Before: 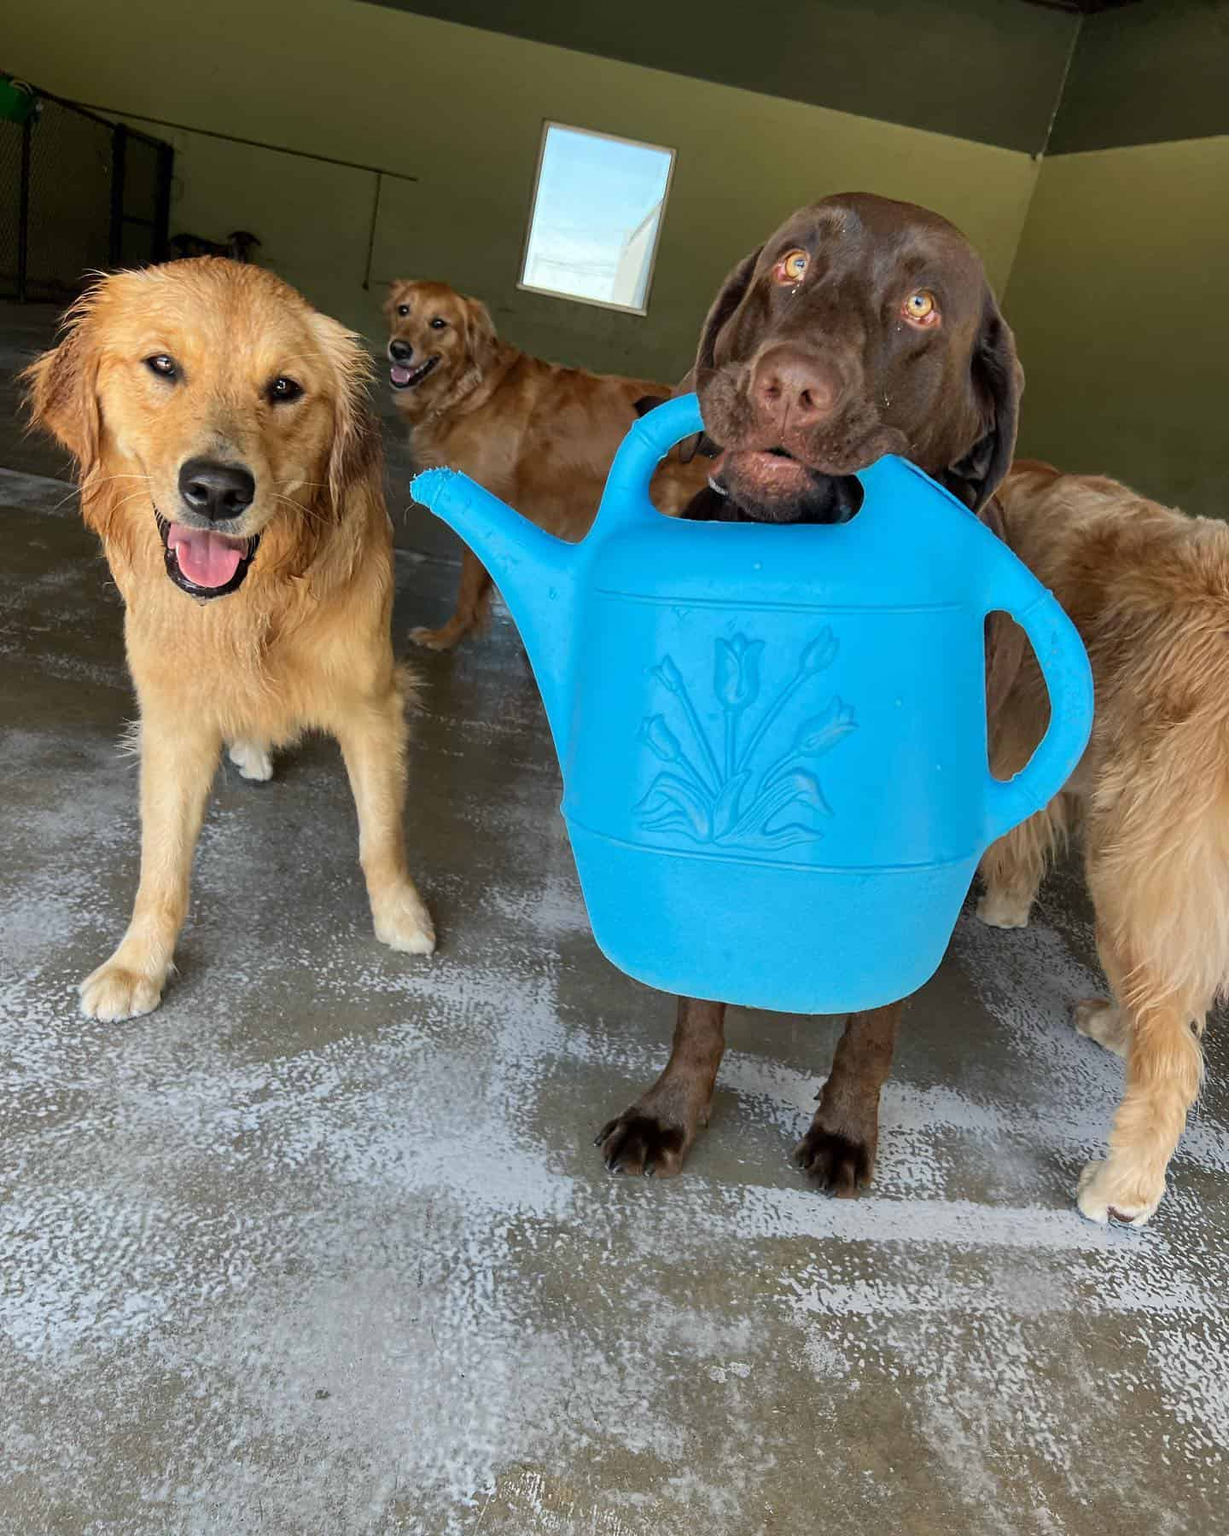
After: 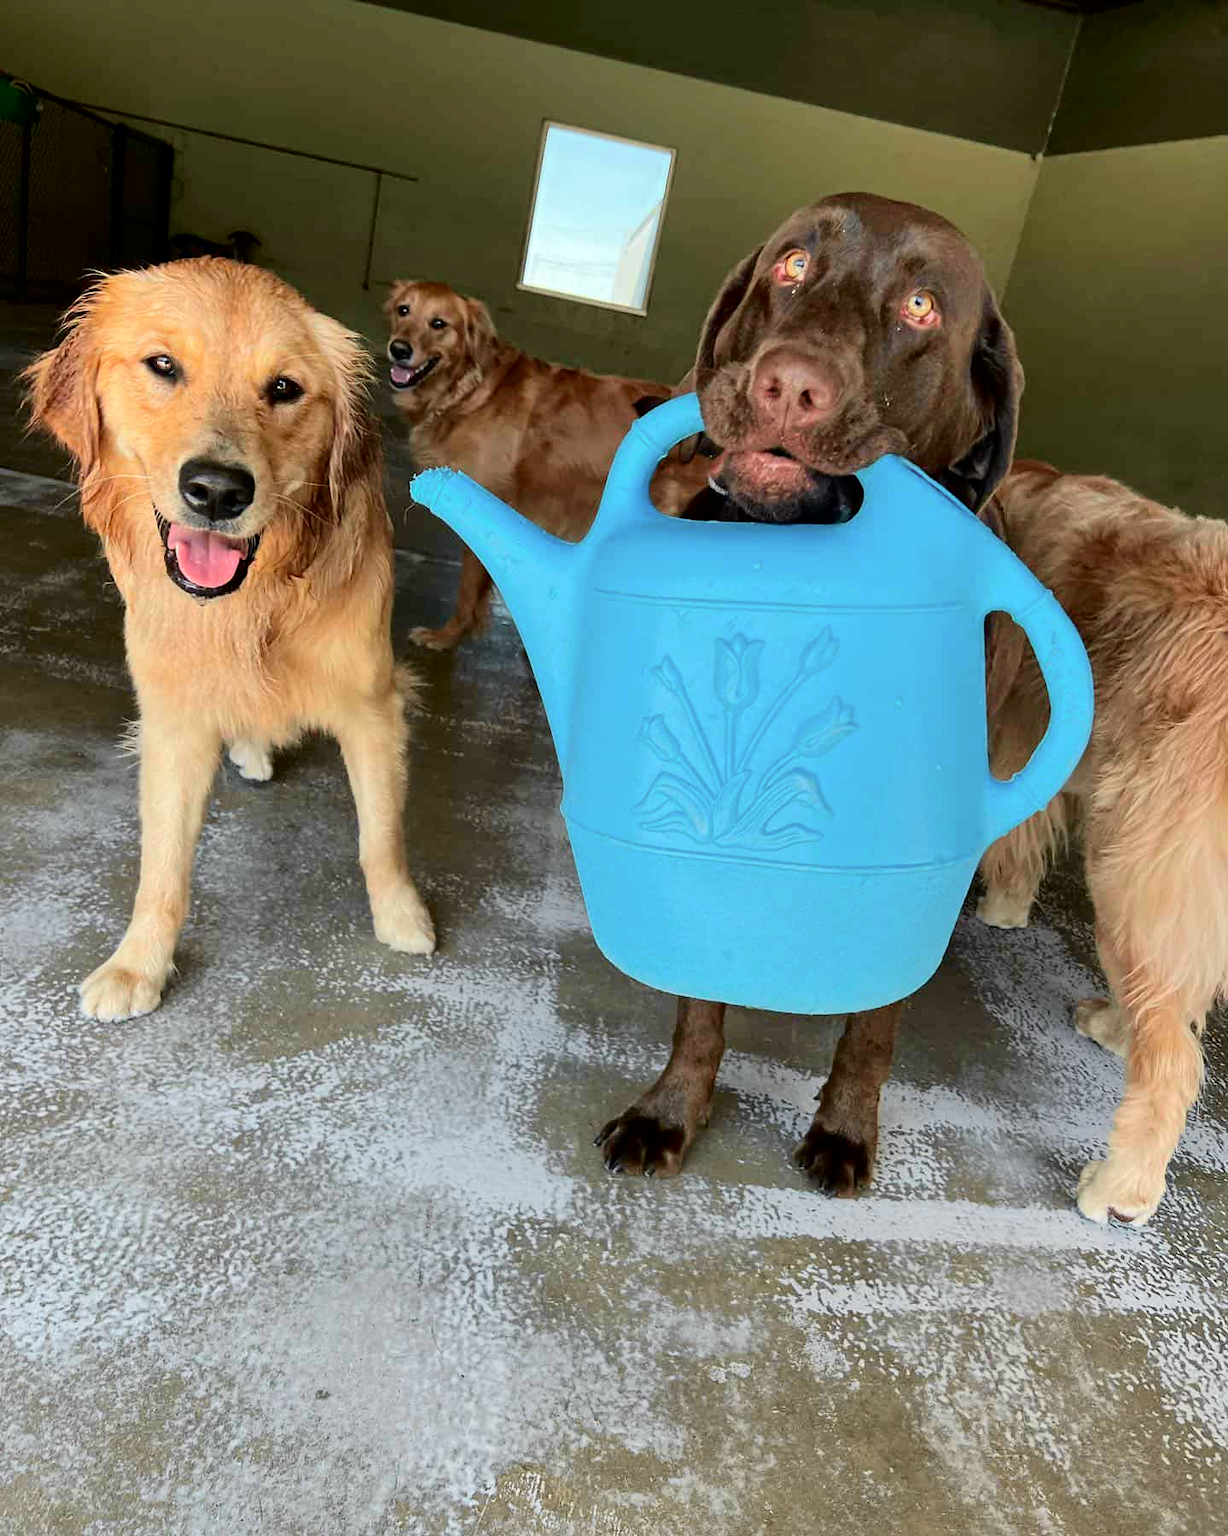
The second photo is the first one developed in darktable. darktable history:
color balance: output saturation 110%
tone curve: curves: ch0 [(0.003, 0) (0.066, 0.023) (0.149, 0.094) (0.264, 0.238) (0.395, 0.421) (0.517, 0.56) (0.688, 0.743) (0.813, 0.846) (1, 1)]; ch1 [(0, 0) (0.164, 0.115) (0.337, 0.332) (0.39, 0.398) (0.464, 0.461) (0.501, 0.5) (0.507, 0.503) (0.534, 0.537) (0.577, 0.59) (0.652, 0.681) (0.733, 0.749) (0.811, 0.796) (1, 1)]; ch2 [(0, 0) (0.337, 0.382) (0.464, 0.476) (0.501, 0.502) (0.527, 0.54) (0.551, 0.565) (0.6, 0.59) (0.687, 0.675) (1, 1)], color space Lab, independent channels, preserve colors none
